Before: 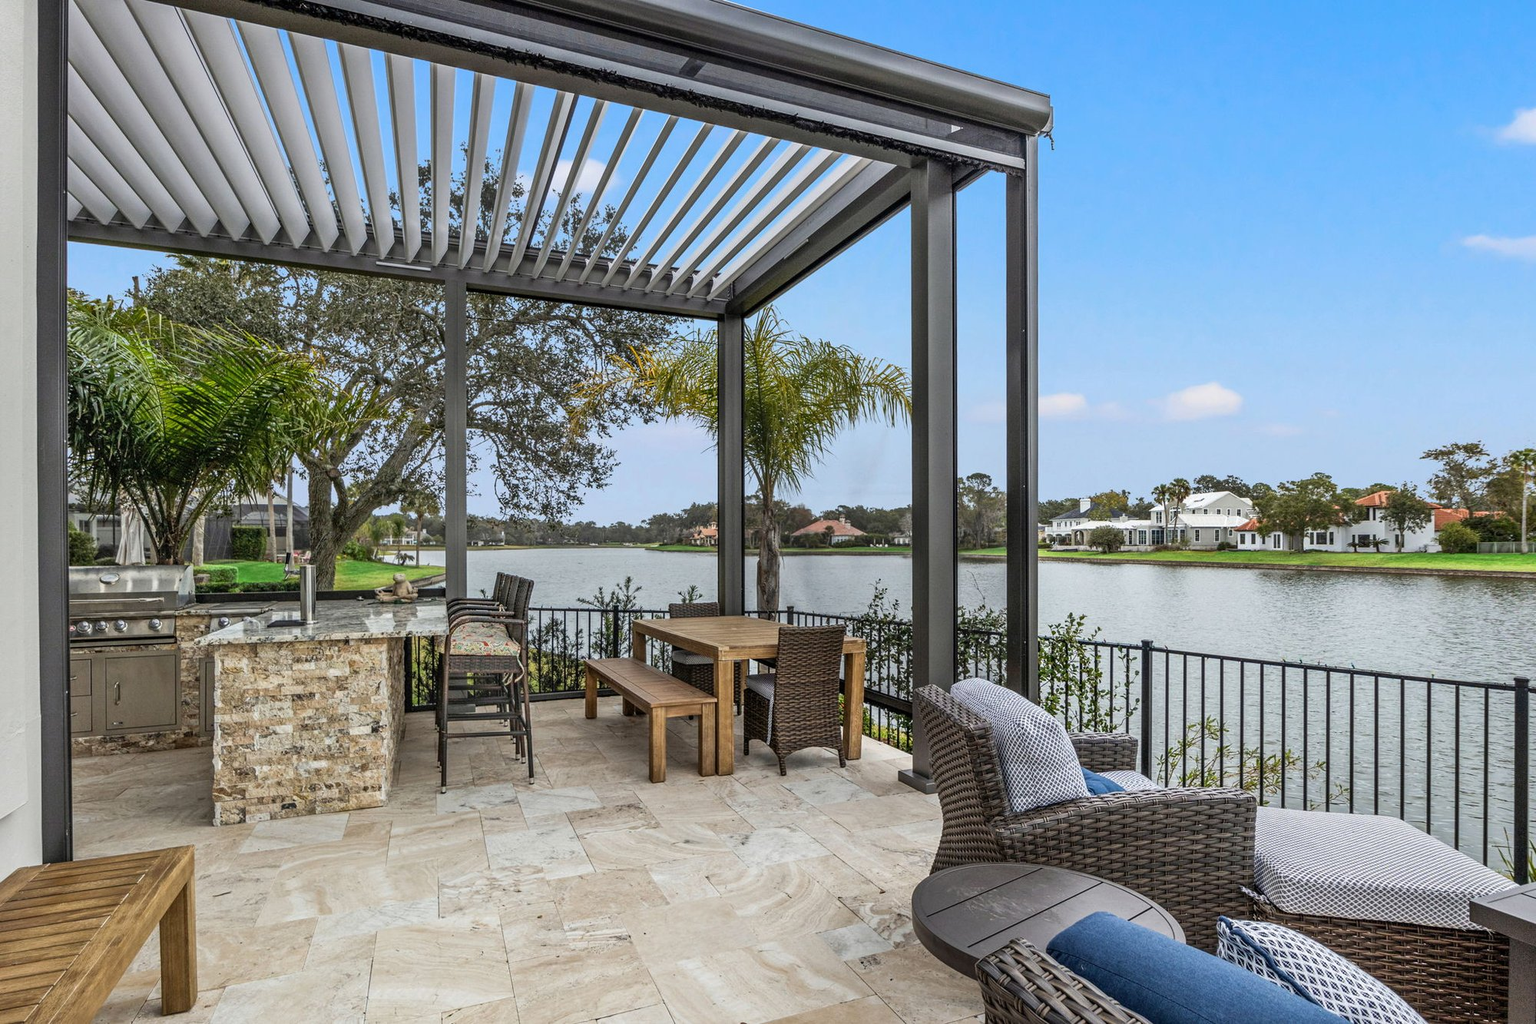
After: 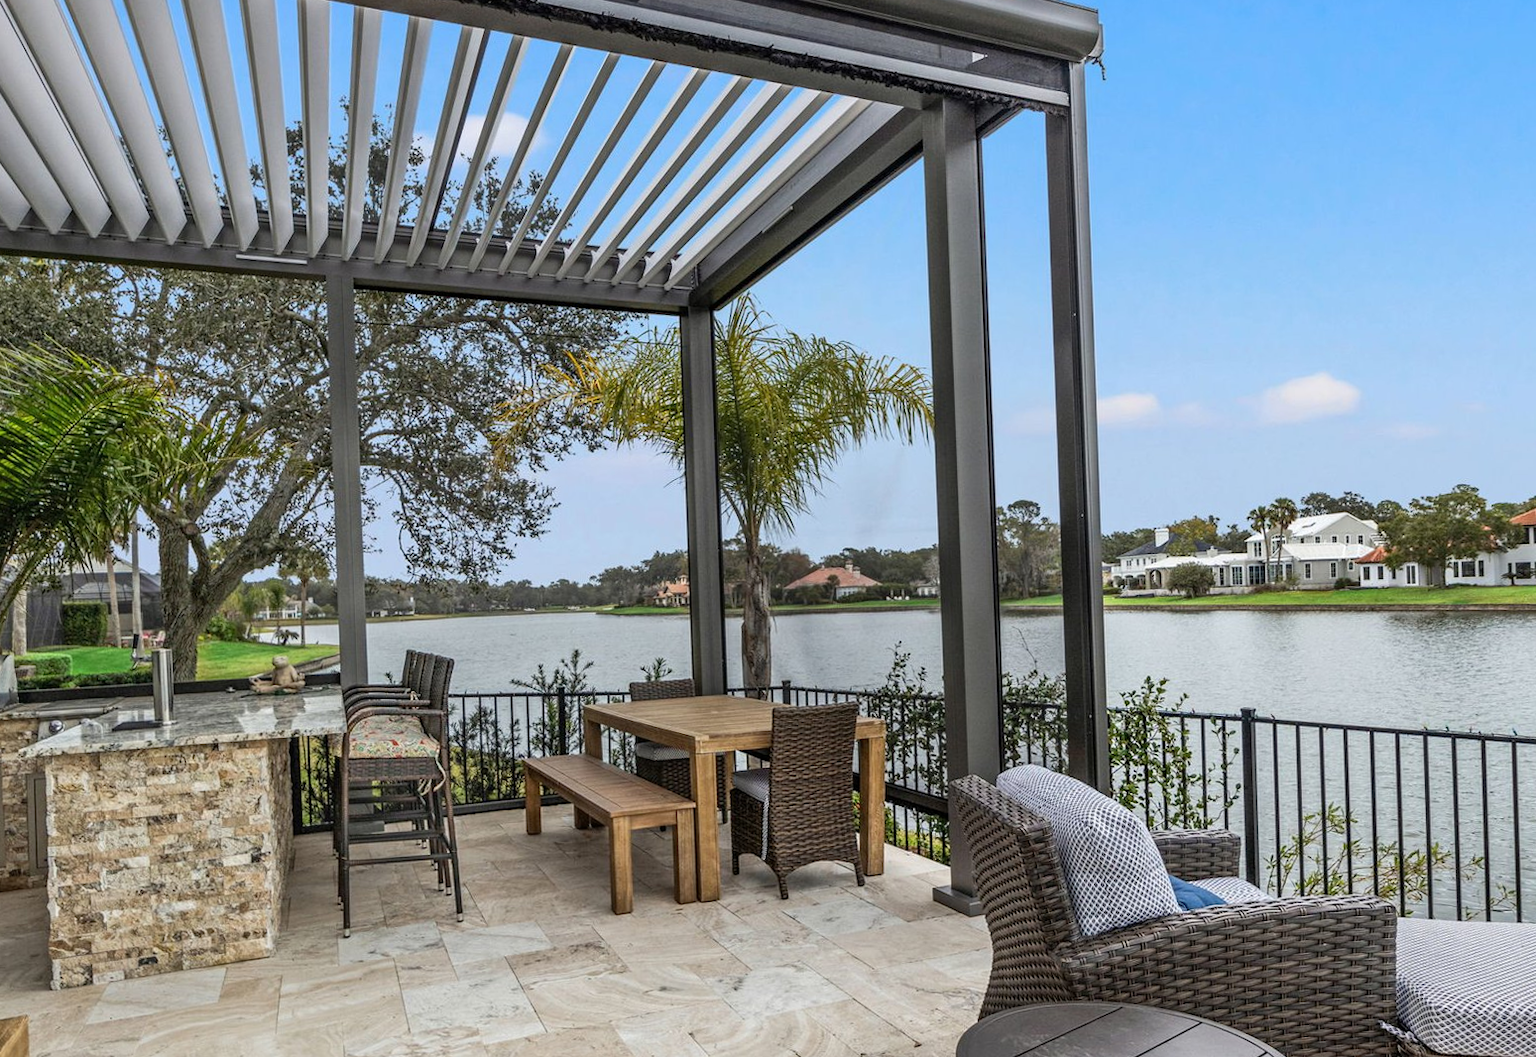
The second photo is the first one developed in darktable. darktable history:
crop: left 11.225%, top 5.381%, right 9.565%, bottom 10.314%
rotate and perspective: rotation -2°, crop left 0.022, crop right 0.978, crop top 0.049, crop bottom 0.951
